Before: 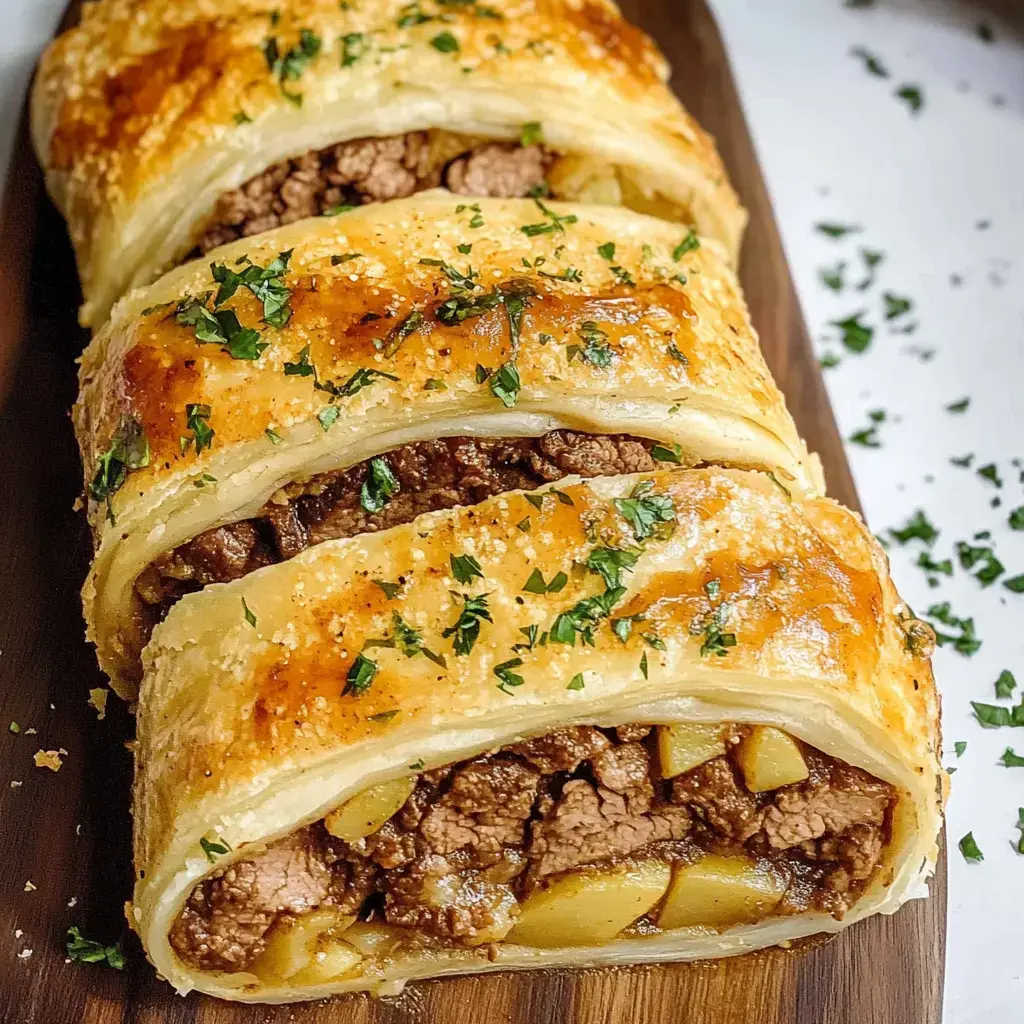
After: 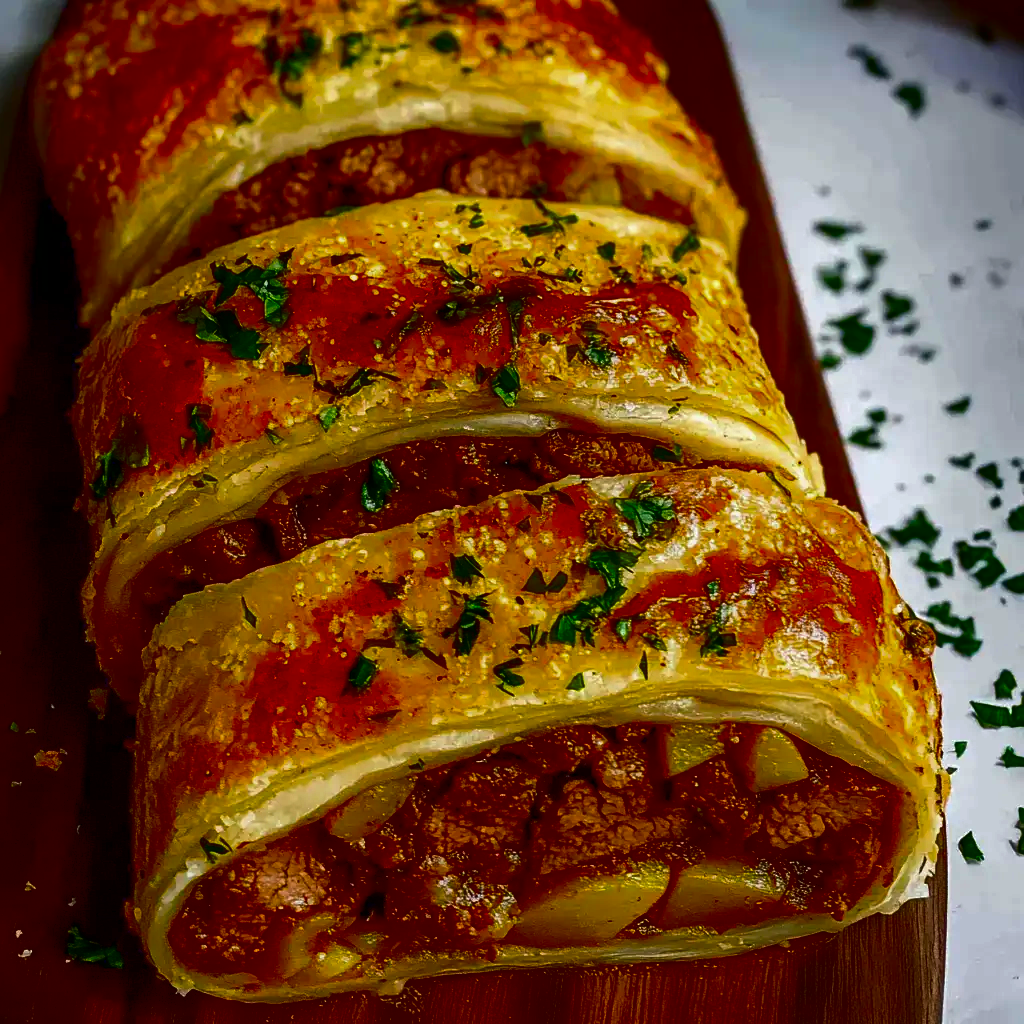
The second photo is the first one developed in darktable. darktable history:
contrast brightness saturation: brightness -0.992, saturation 0.984
